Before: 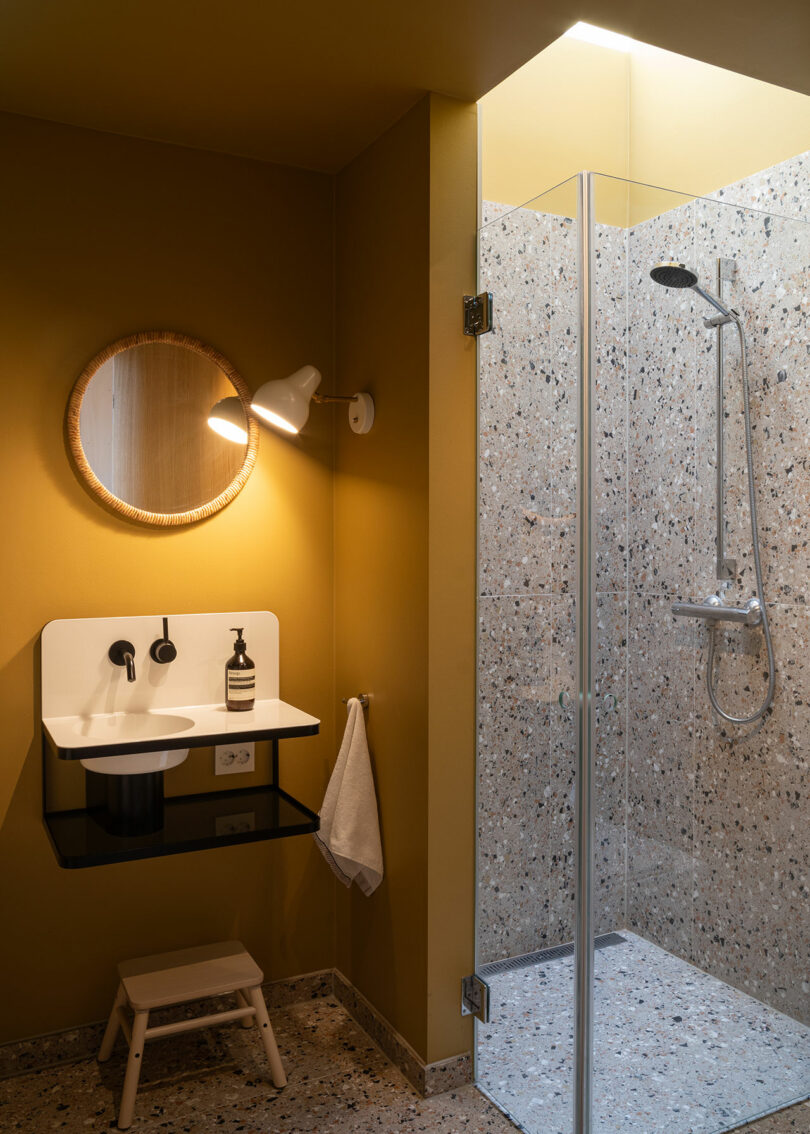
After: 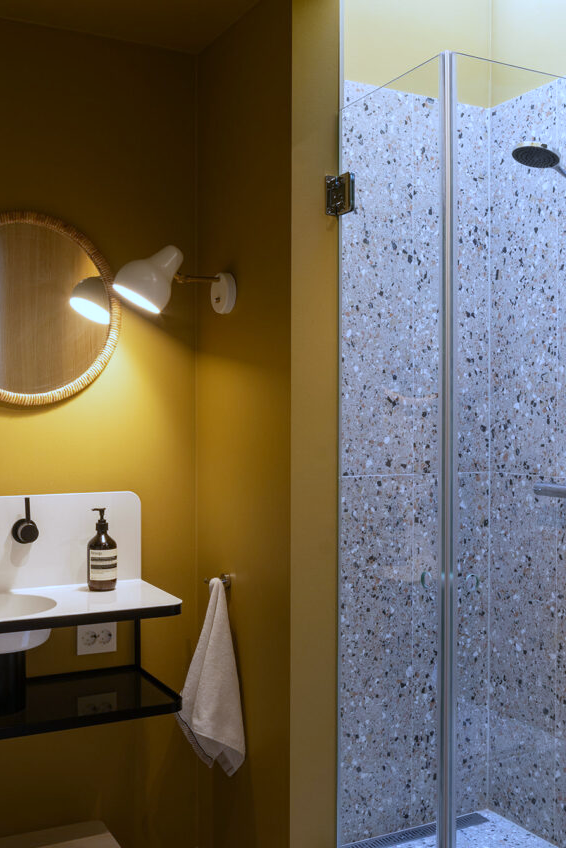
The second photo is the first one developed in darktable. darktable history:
crop and rotate: left 17.046%, top 10.659%, right 12.989%, bottom 14.553%
white balance: red 0.871, blue 1.249
